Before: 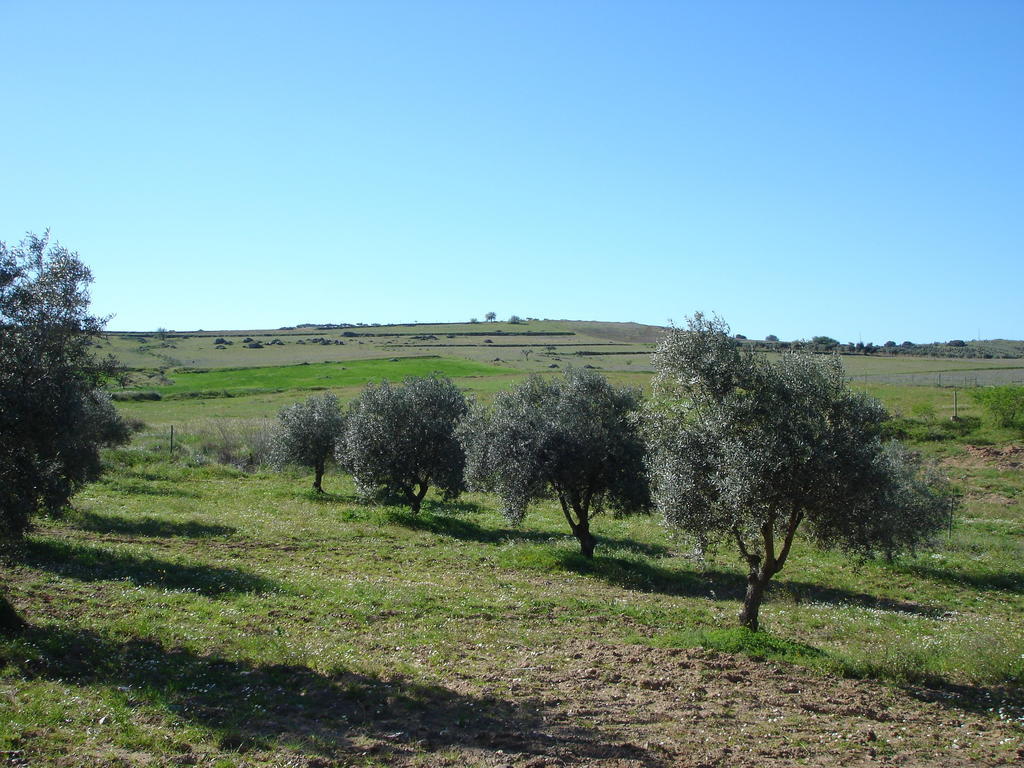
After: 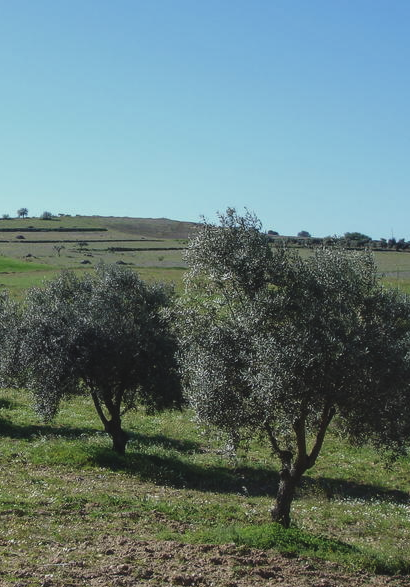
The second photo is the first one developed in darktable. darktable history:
crop: left 45.764%, top 13.597%, right 14.142%, bottom 9.906%
local contrast: detail 130%
exposure: black level correction -0.015, exposure -0.532 EV, compensate exposure bias true, compensate highlight preservation false
